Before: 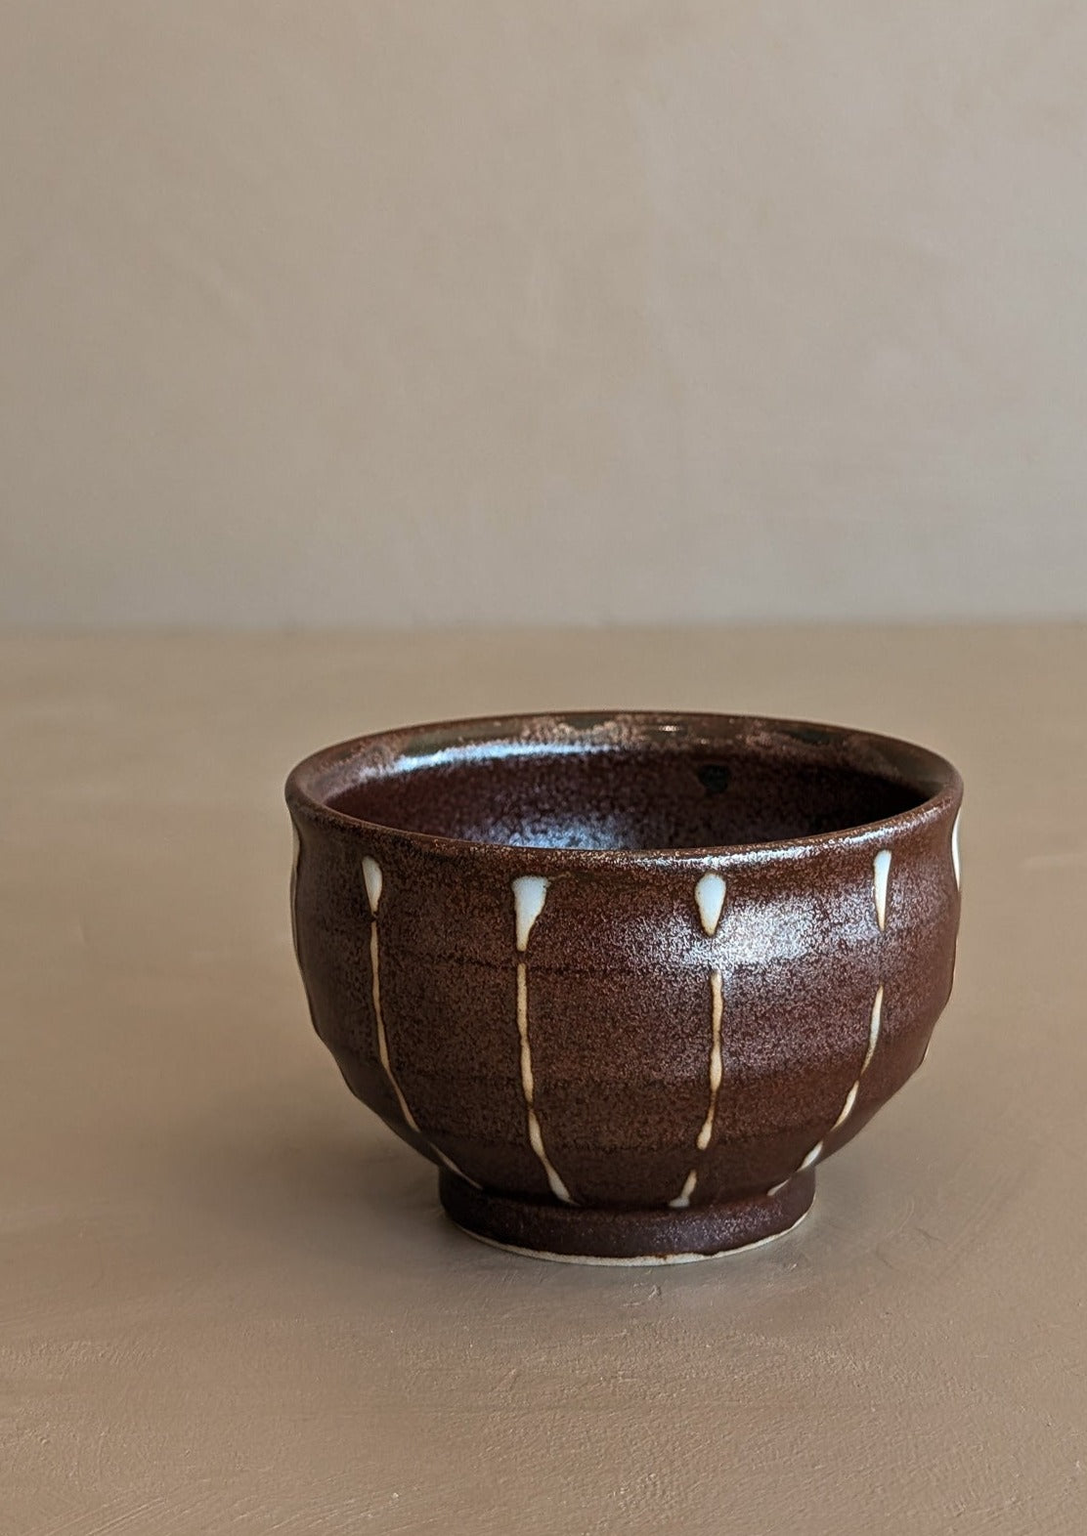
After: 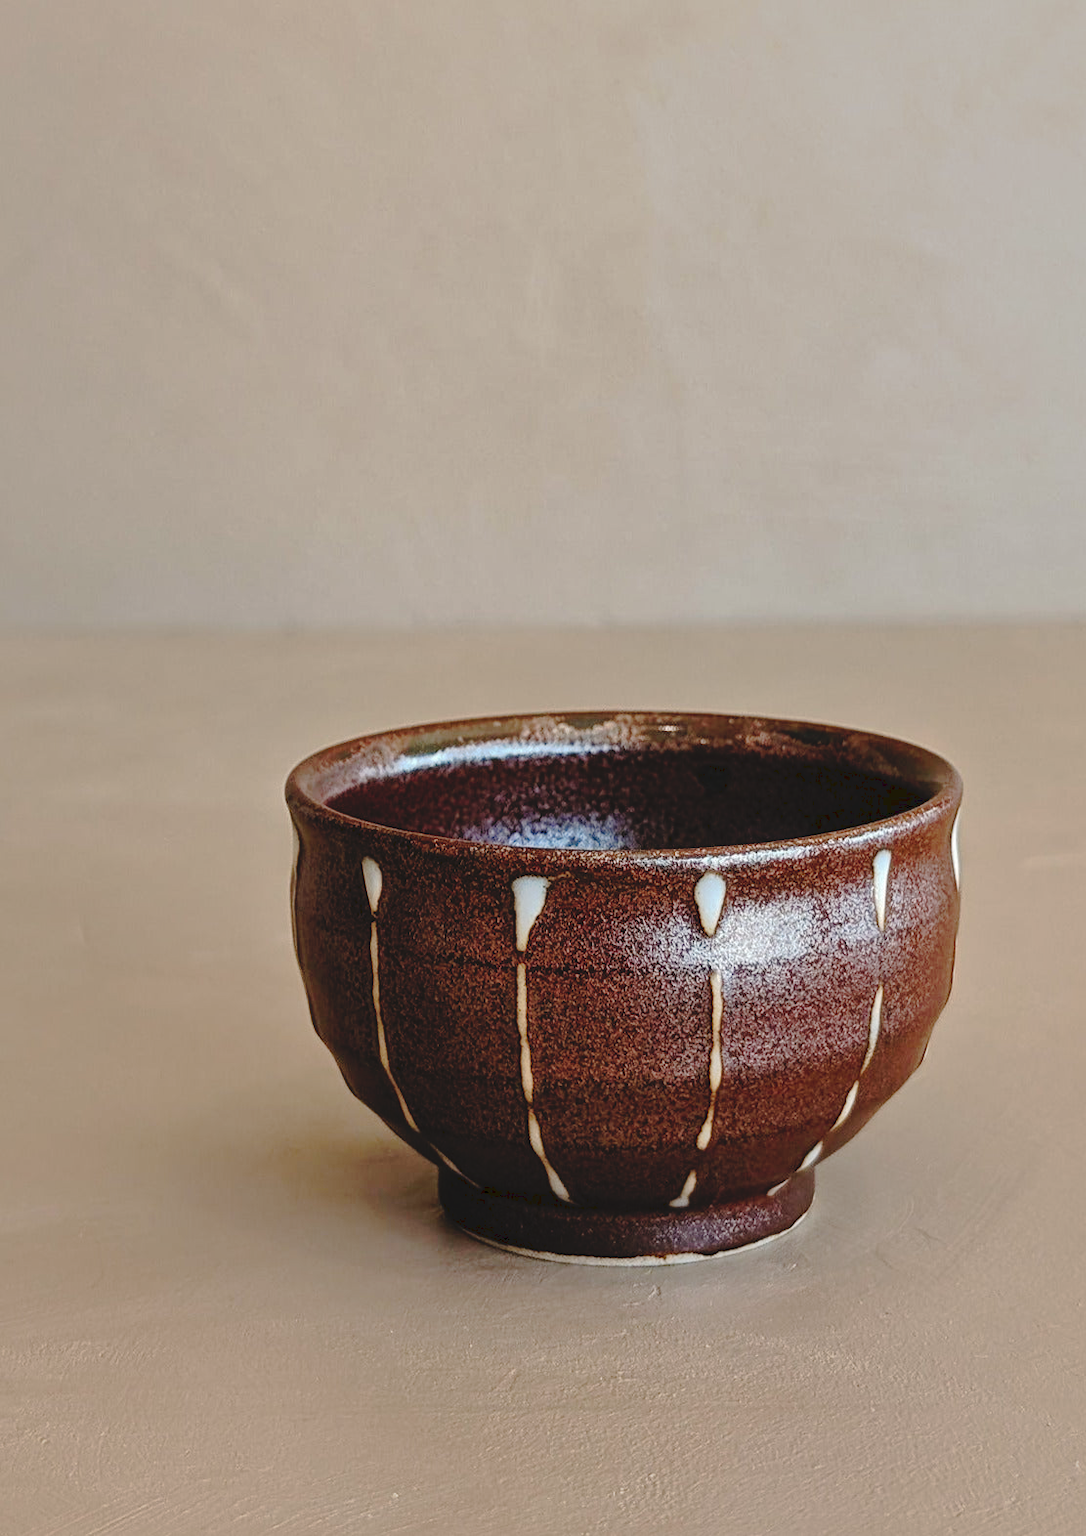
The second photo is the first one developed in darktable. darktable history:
shadows and highlights: on, module defaults
tone curve: curves: ch0 [(0, 0) (0.003, 0.051) (0.011, 0.052) (0.025, 0.055) (0.044, 0.062) (0.069, 0.068) (0.1, 0.077) (0.136, 0.098) (0.177, 0.145) (0.224, 0.223) (0.277, 0.314) (0.335, 0.43) (0.399, 0.518) (0.468, 0.591) (0.543, 0.656) (0.623, 0.726) (0.709, 0.809) (0.801, 0.857) (0.898, 0.918) (1, 1)], preserve colors none
